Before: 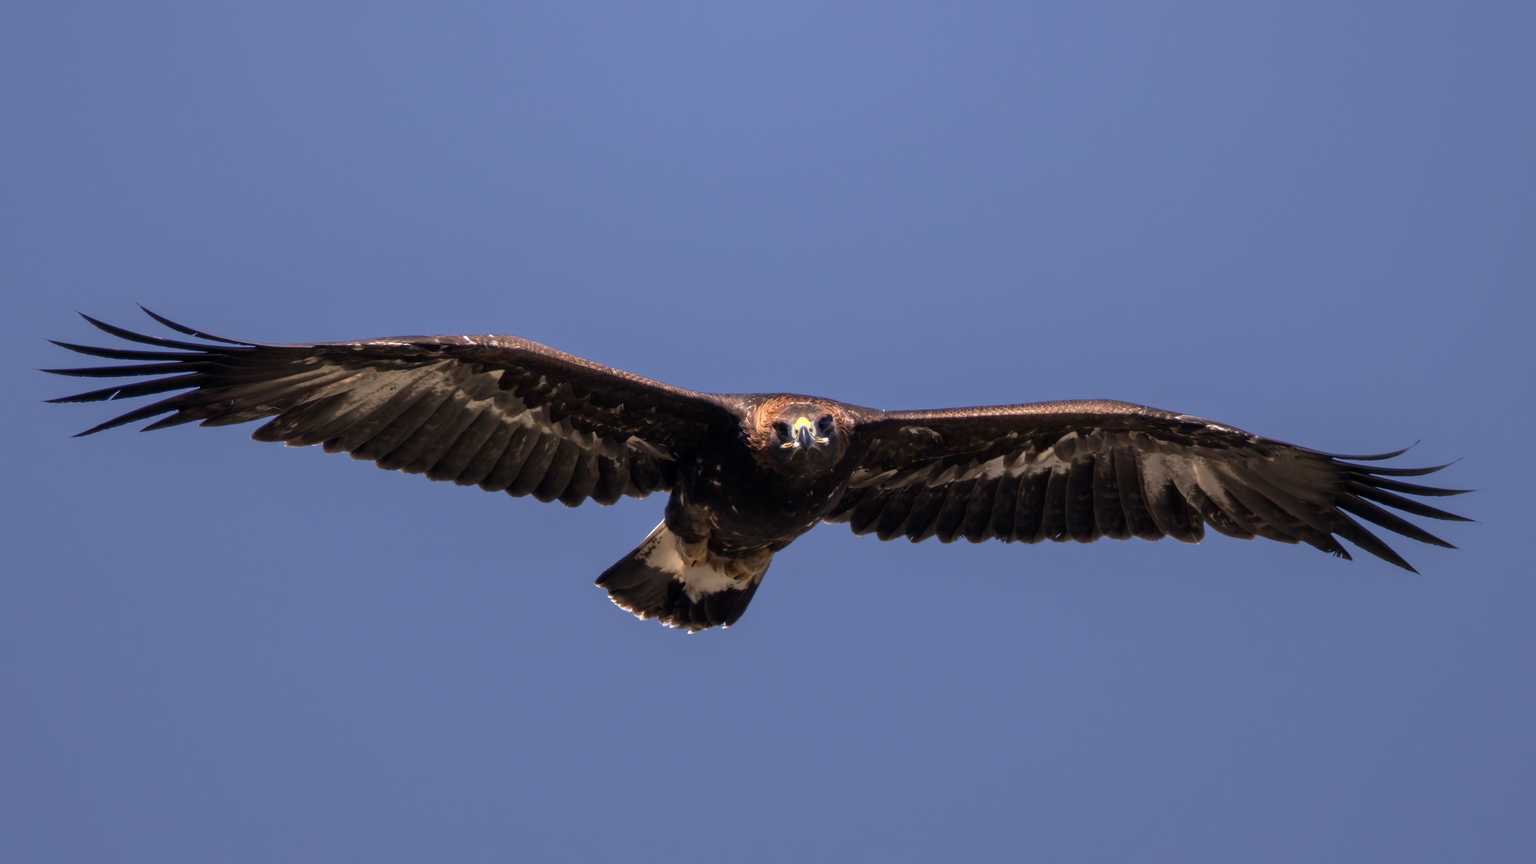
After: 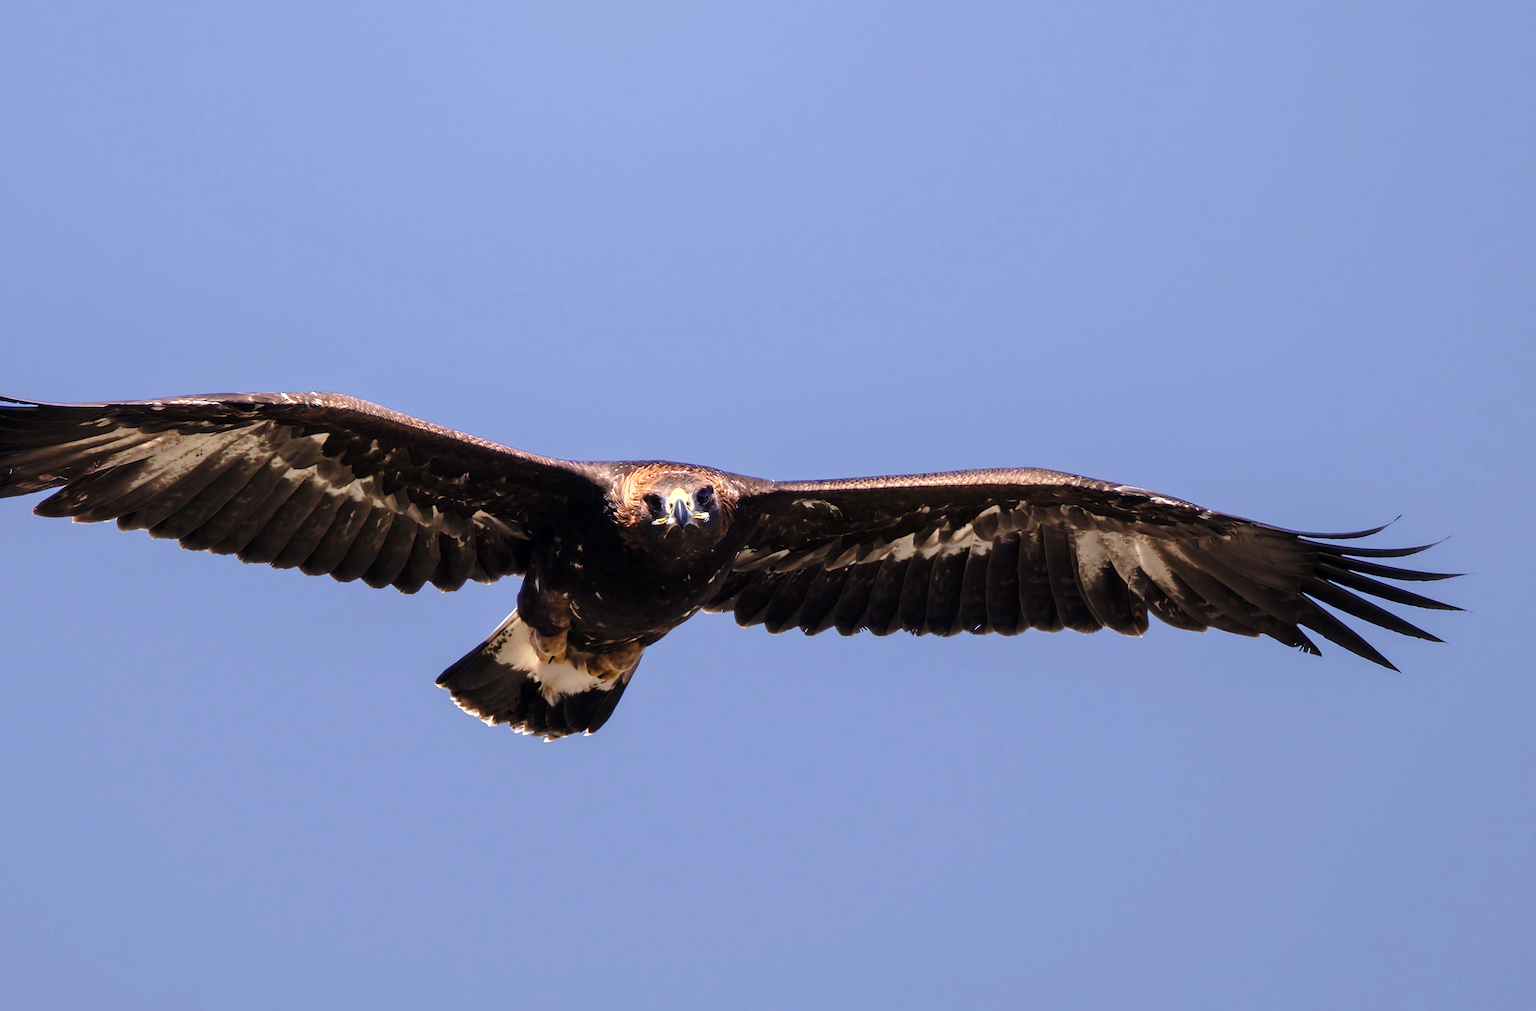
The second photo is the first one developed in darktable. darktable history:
crop and rotate: left 14.549%
base curve: curves: ch0 [(0, 0) (0.028, 0.03) (0.121, 0.232) (0.46, 0.748) (0.859, 0.968) (1, 1)], preserve colors none
sharpen: on, module defaults
